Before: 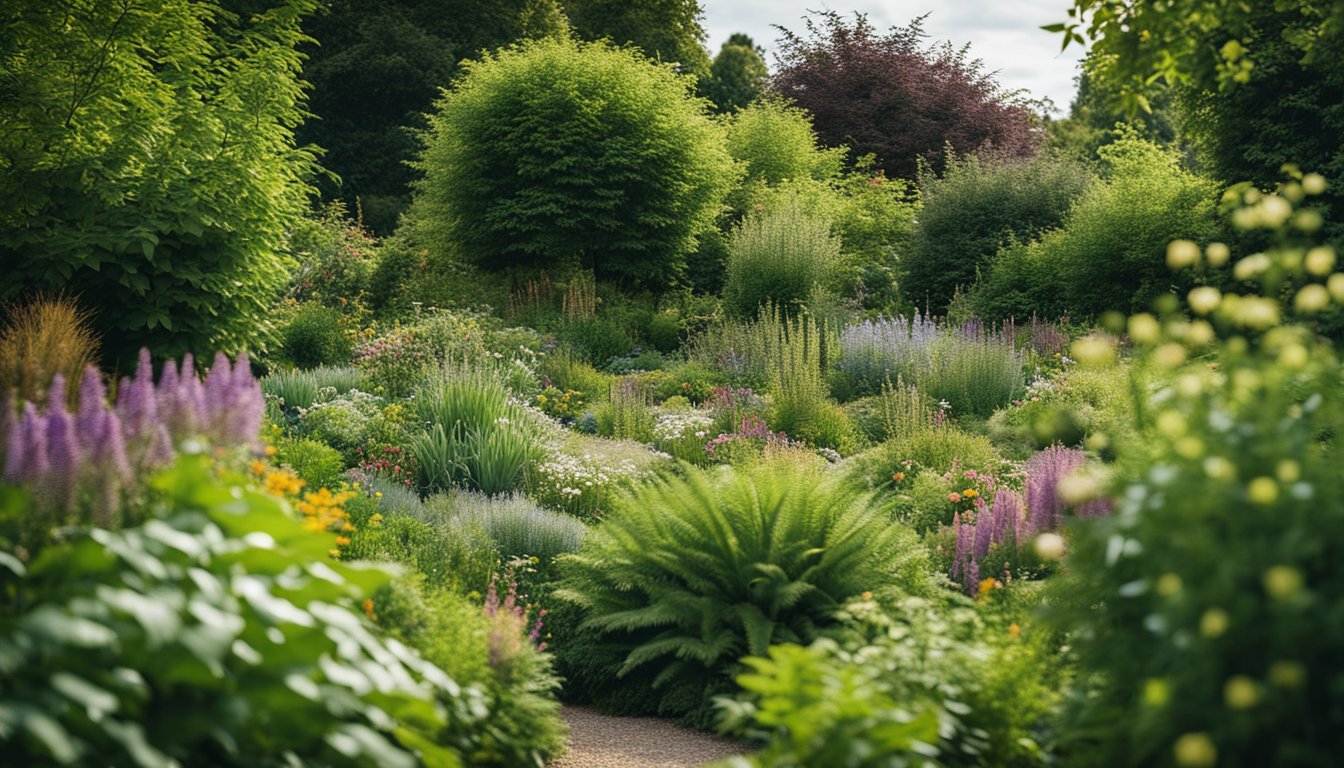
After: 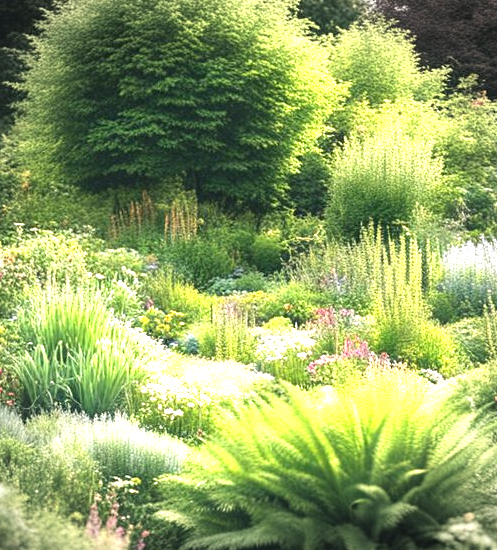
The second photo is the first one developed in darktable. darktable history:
exposure: black level correction 0, exposure 1.888 EV, compensate exposure bias true, compensate highlight preservation false
vignetting: brightness -0.575, width/height ratio 1.098
crop and rotate: left 29.649%, top 10.336%, right 33.323%, bottom 17.926%
